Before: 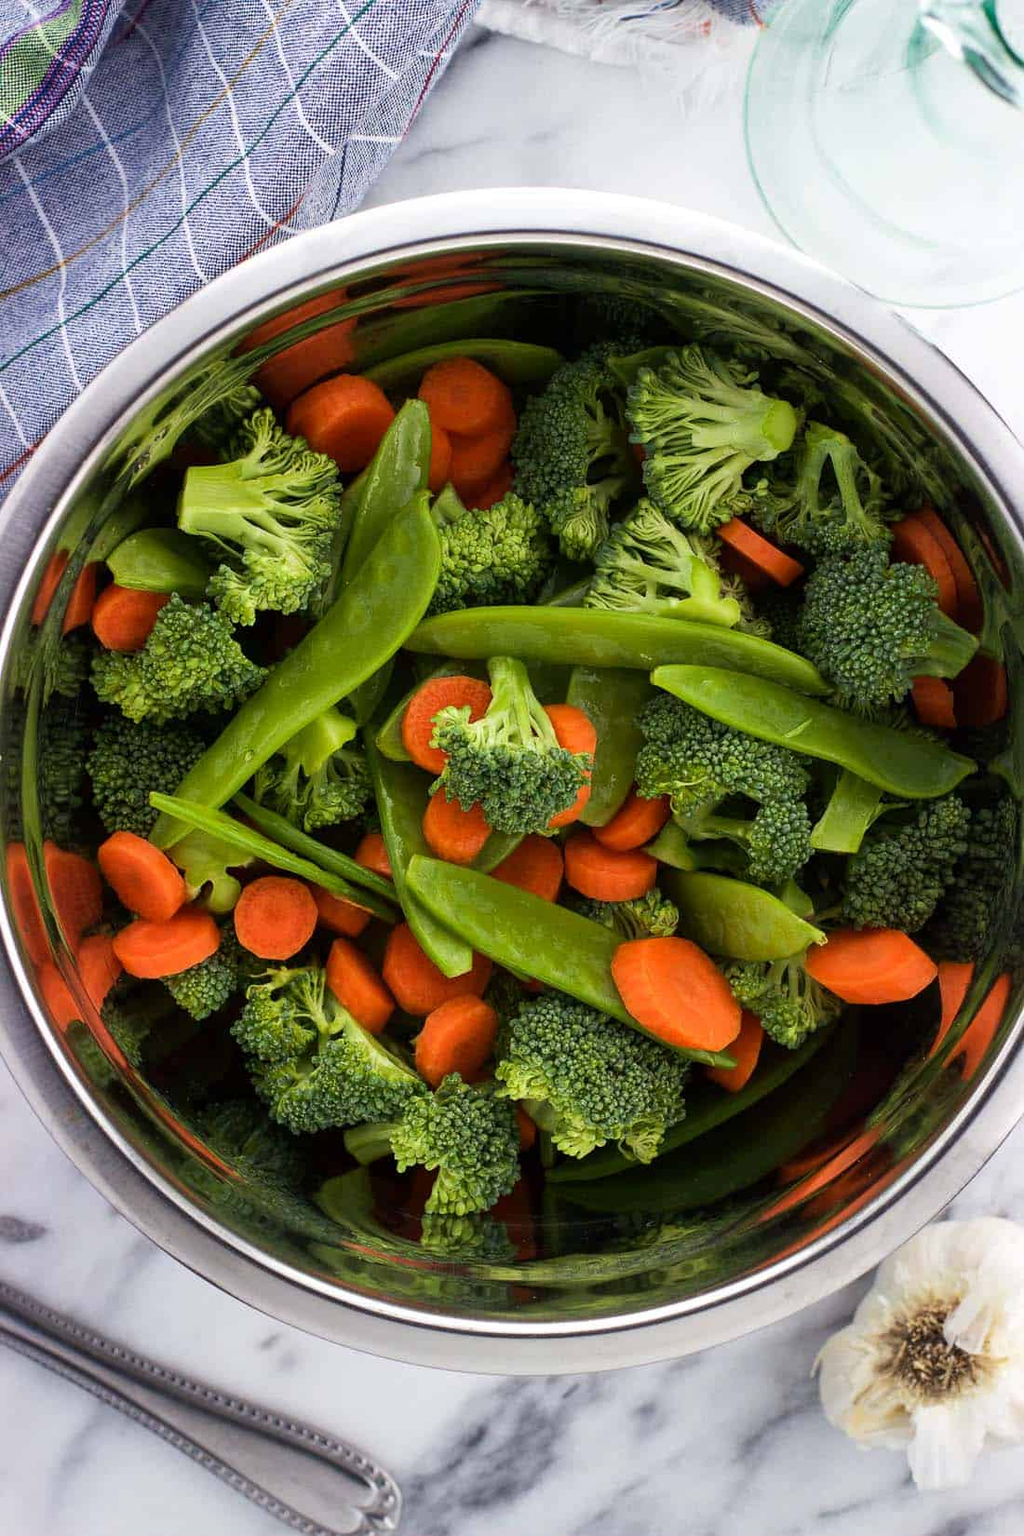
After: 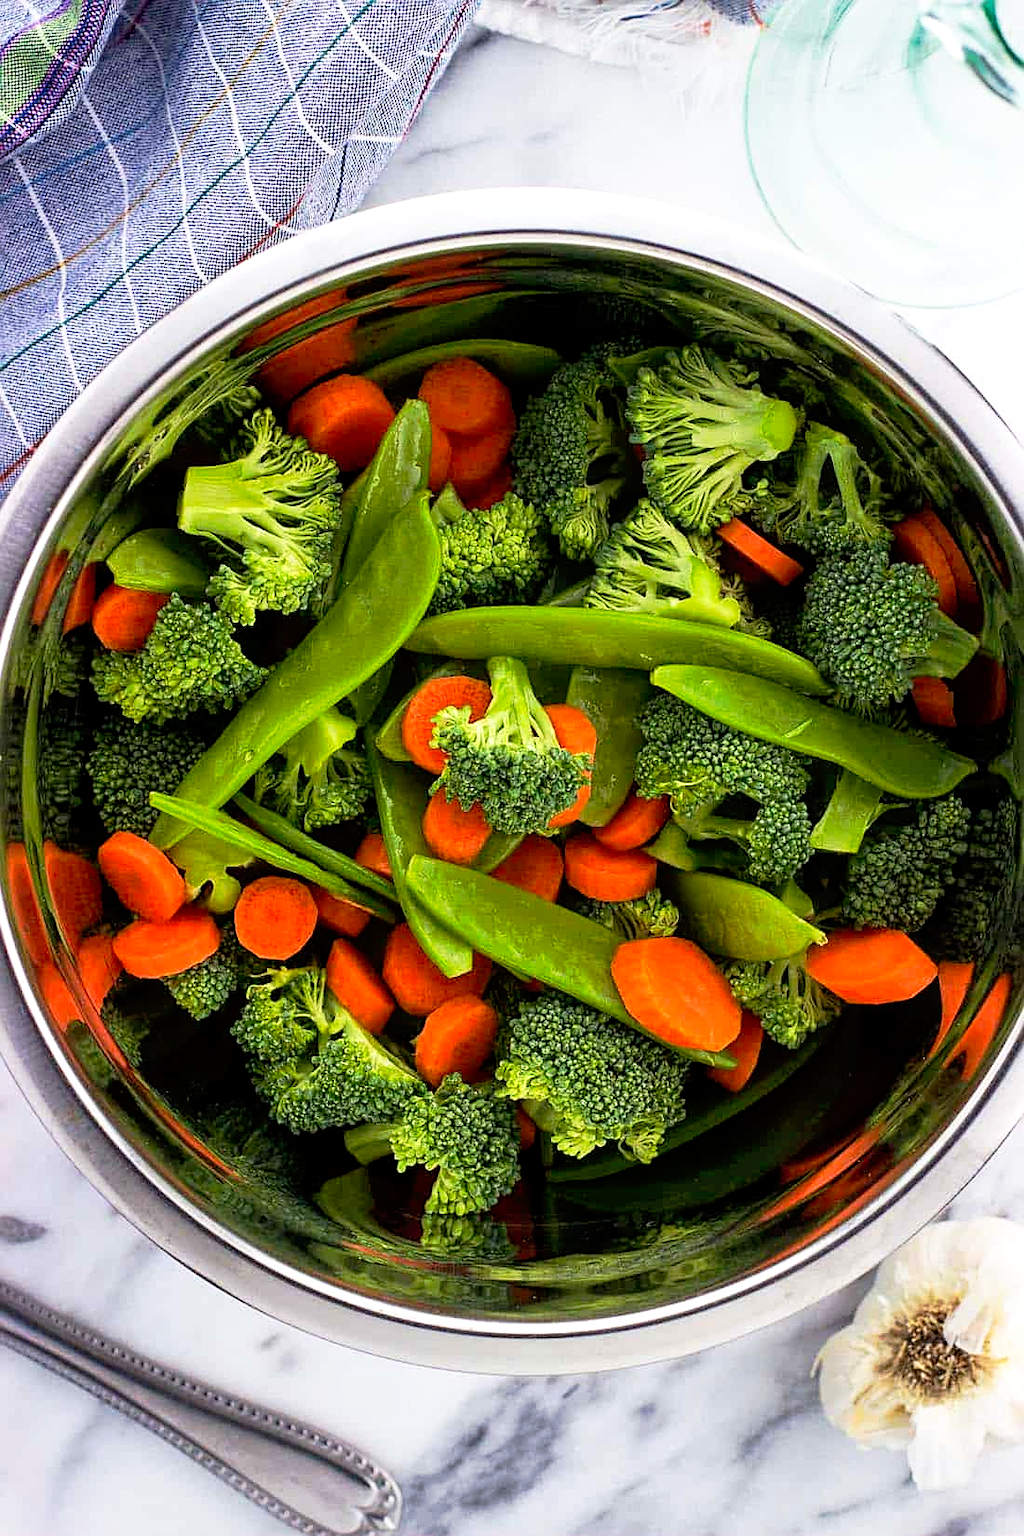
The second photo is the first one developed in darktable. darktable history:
contrast brightness saturation: contrast 0.07, brightness 0.08, saturation 0.18
tone curve: curves: ch0 [(0, 0) (0.003, 0.005) (0.011, 0.008) (0.025, 0.014) (0.044, 0.021) (0.069, 0.027) (0.1, 0.041) (0.136, 0.083) (0.177, 0.138) (0.224, 0.197) (0.277, 0.259) (0.335, 0.331) (0.399, 0.399) (0.468, 0.476) (0.543, 0.547) (0.623, 0.635) (0.709, 0.753) (0.801, 0.847) (0.898, 0.94) (1, 1)], preserve colors none
sharpen: on, module defaults
local contrast: highlights 100%, shadows 100%, detail 120%, midtone range 0.2
